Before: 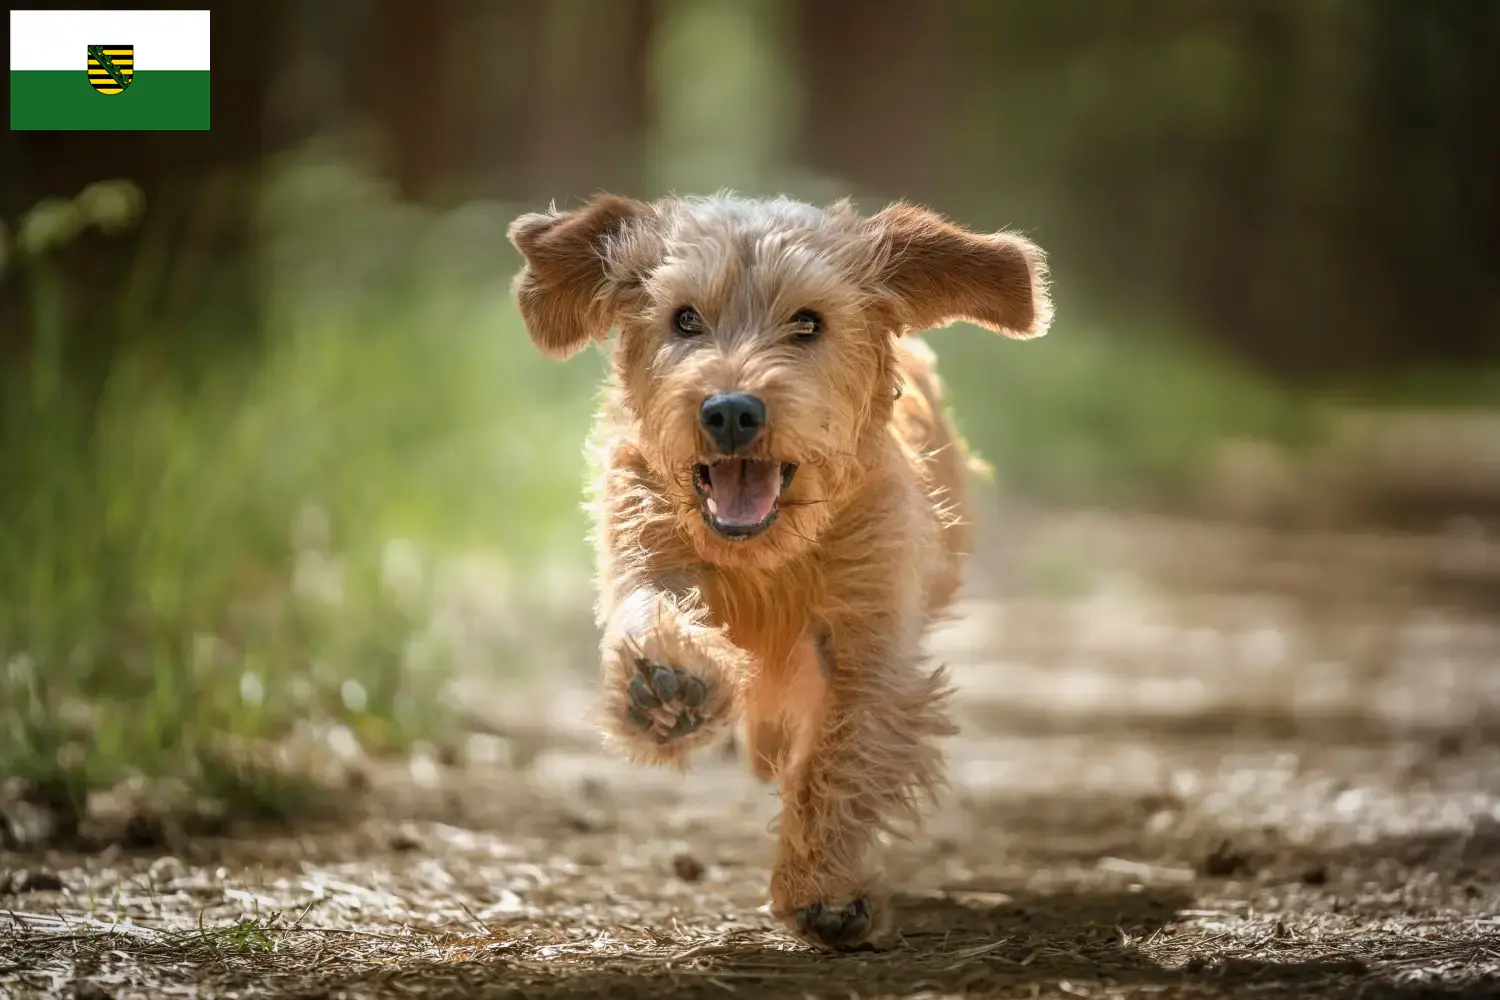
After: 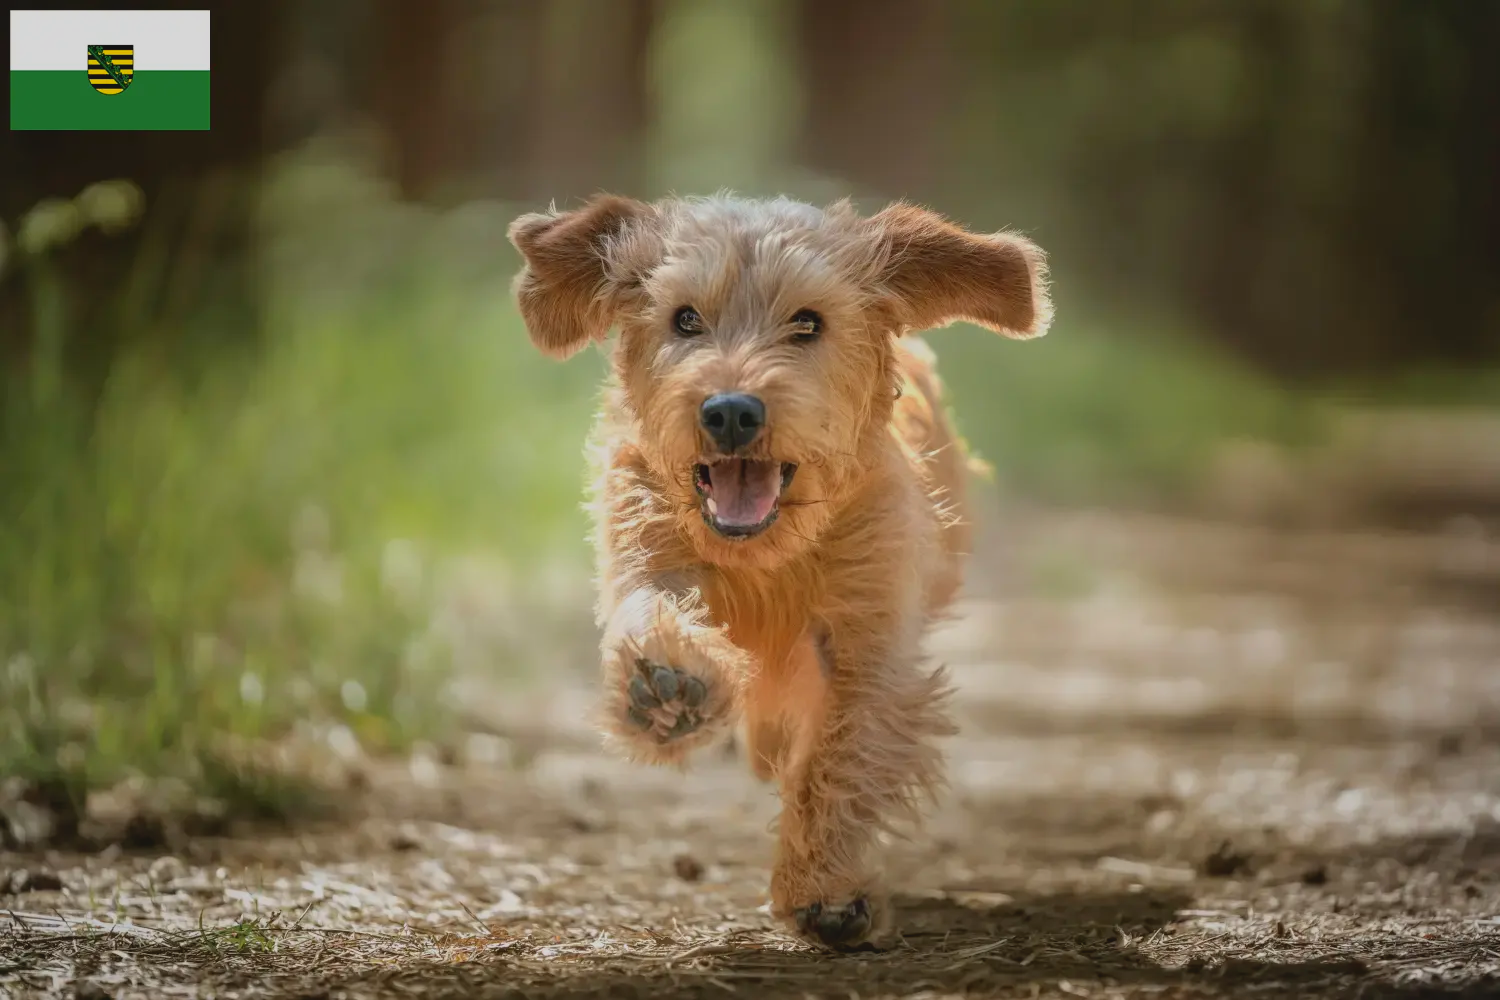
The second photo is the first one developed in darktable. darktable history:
contrast brightness saturation: contrast -0.28
fill light: exposure -2 EV, width 8.6
